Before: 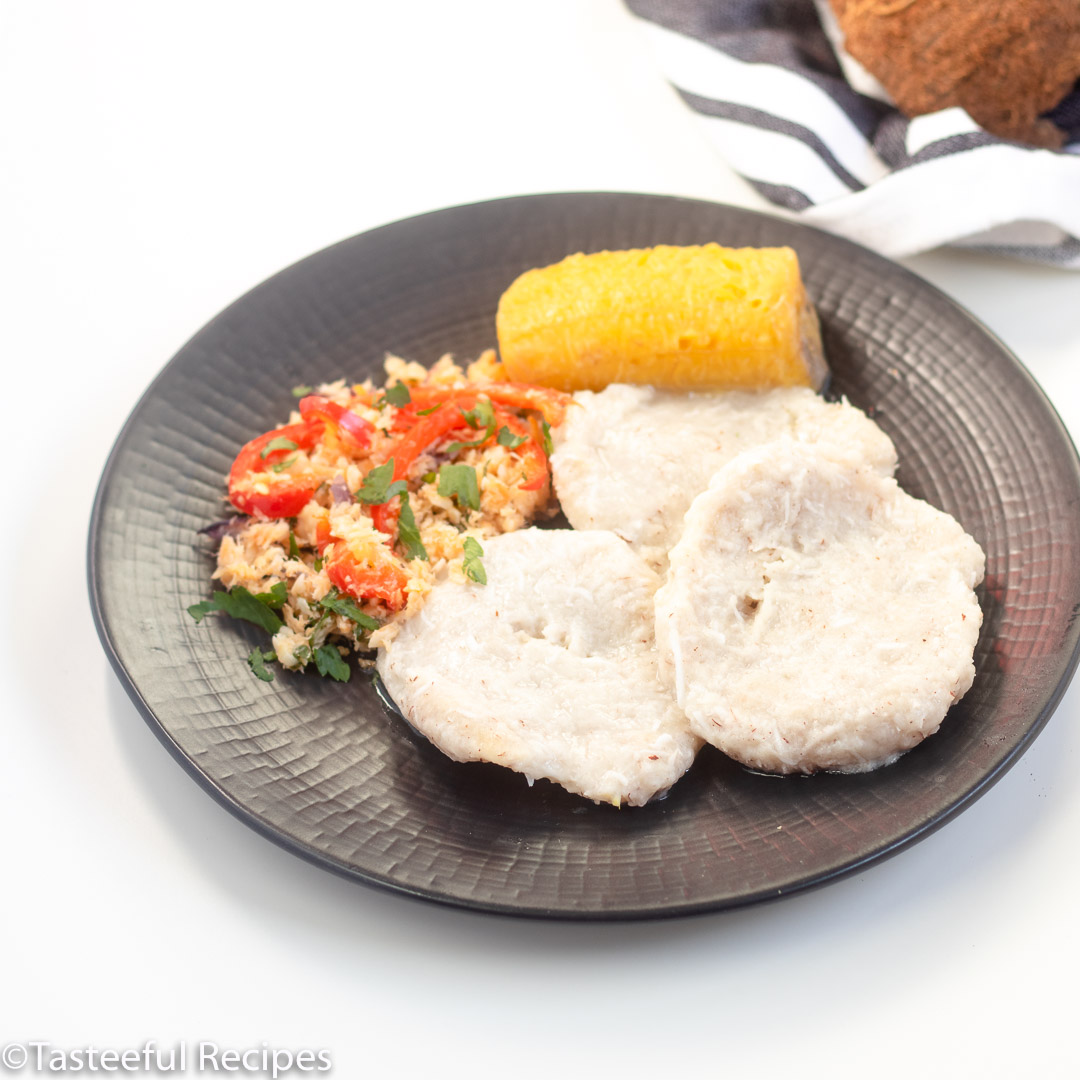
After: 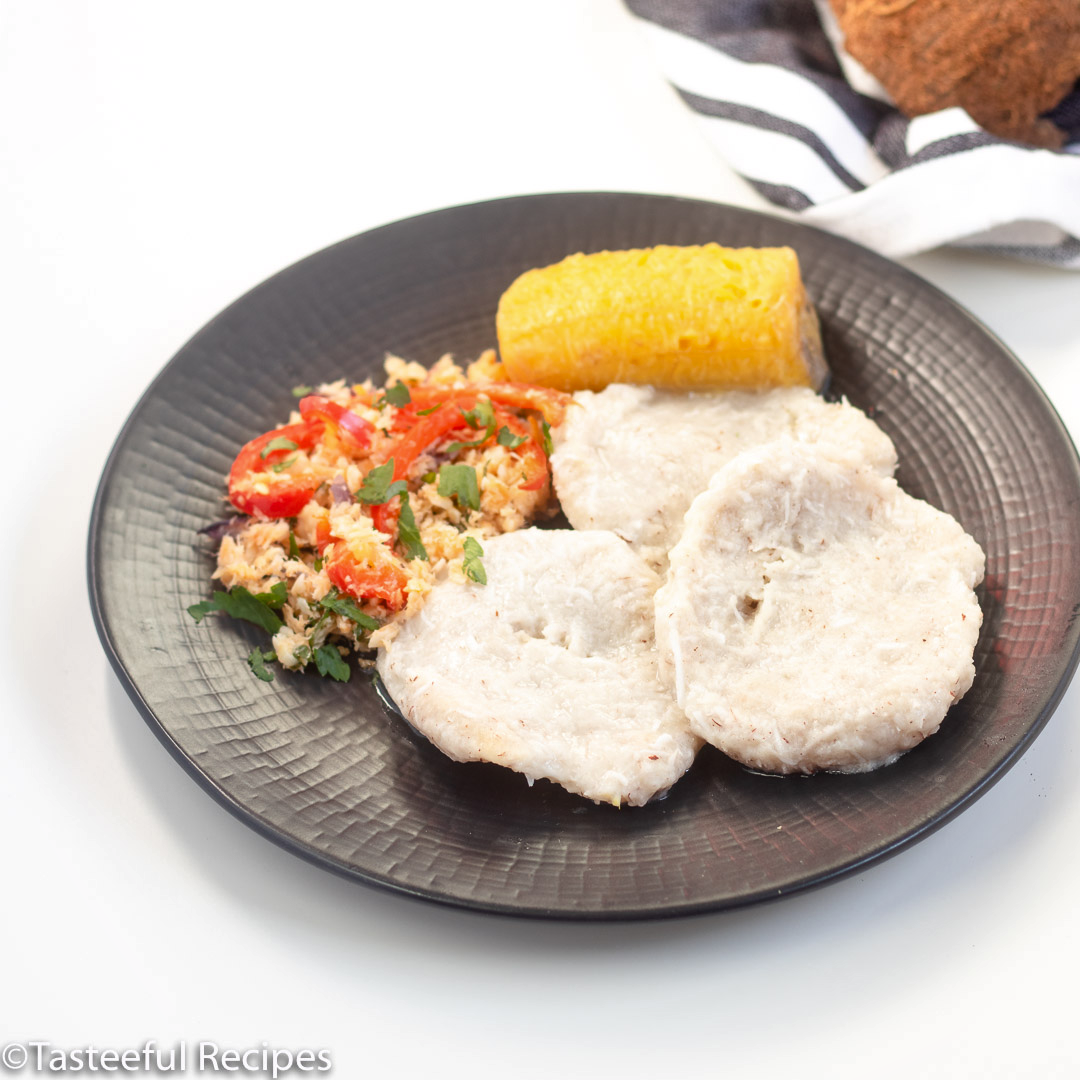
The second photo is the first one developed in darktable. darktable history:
shadows and highlights: shadows -88.03, highlights -35.45, shadows color adjustment 99.15%, highlights color adjustment 0%, soften with gaussian
rotate and perspective: automatic cropping off
